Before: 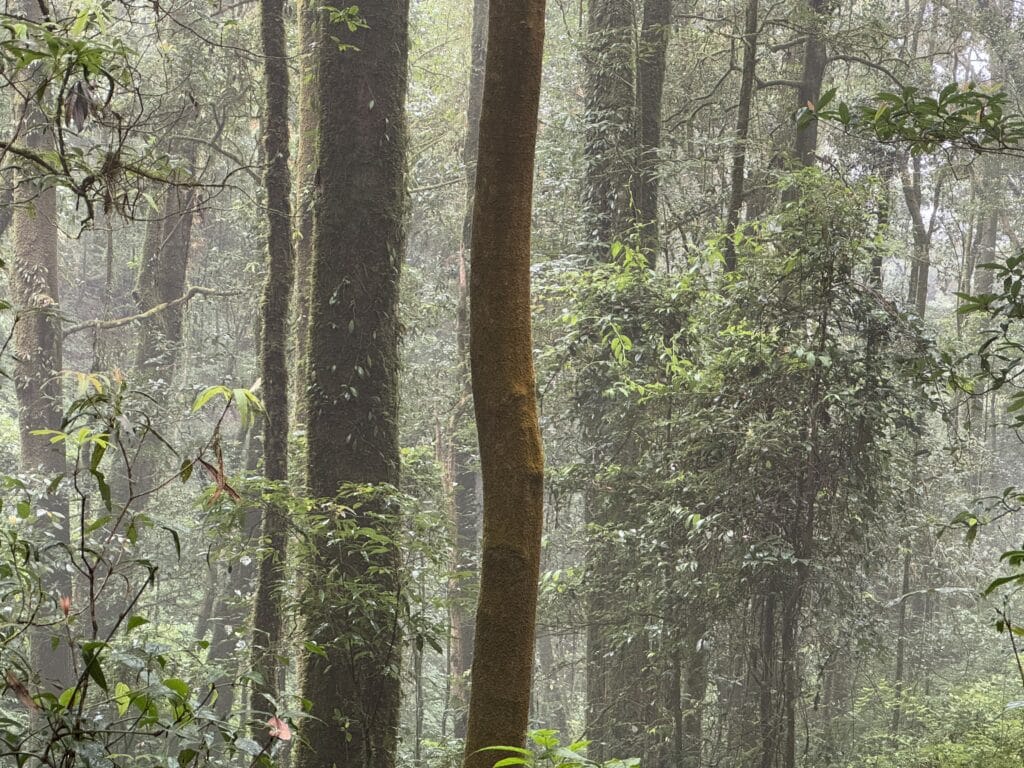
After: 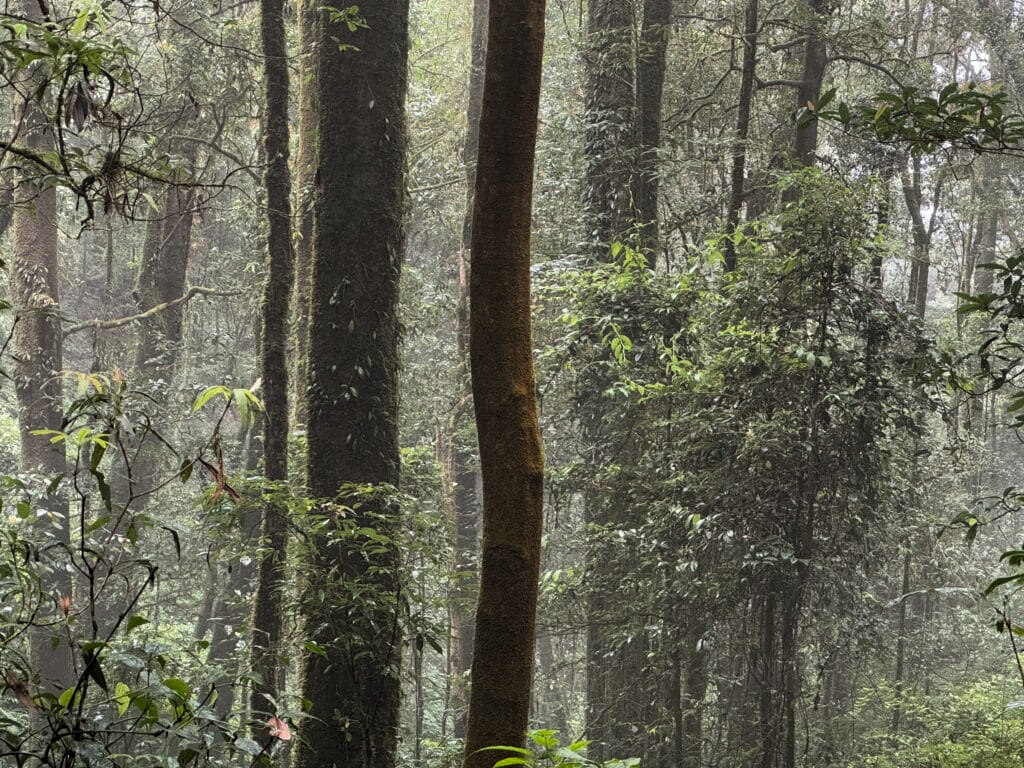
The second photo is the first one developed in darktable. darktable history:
tone equalizer: on, module defaults
levels: levels [0.116, 0.574, 1]
